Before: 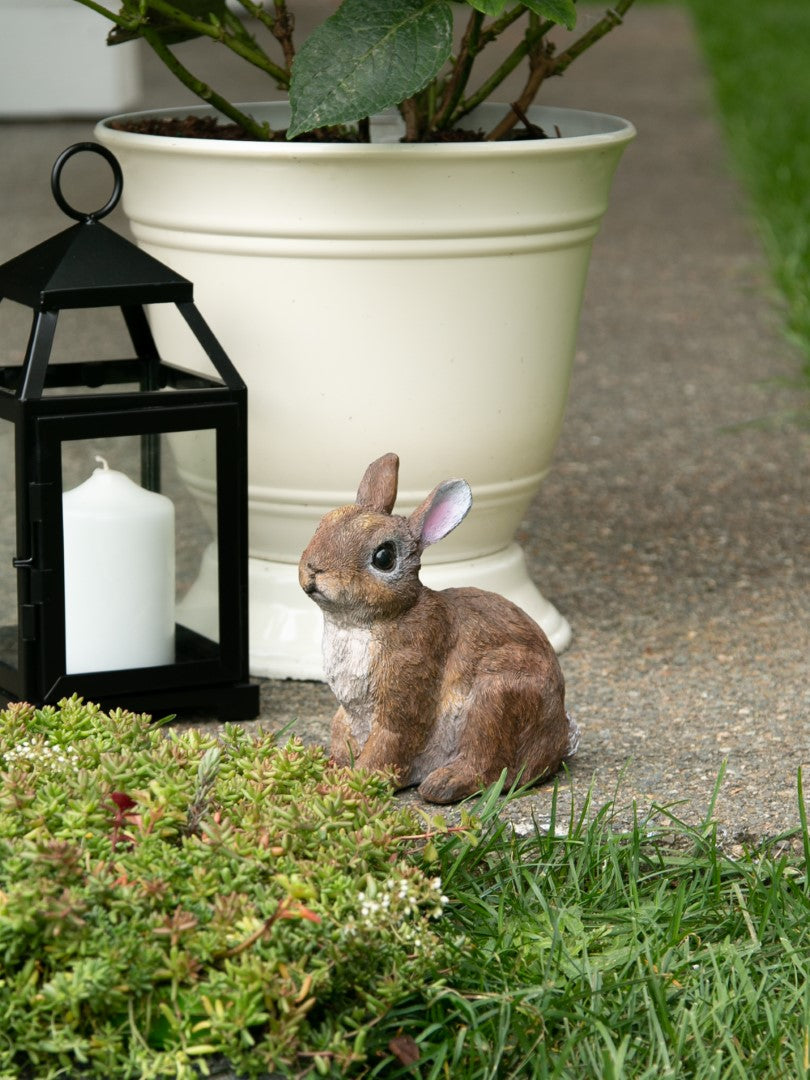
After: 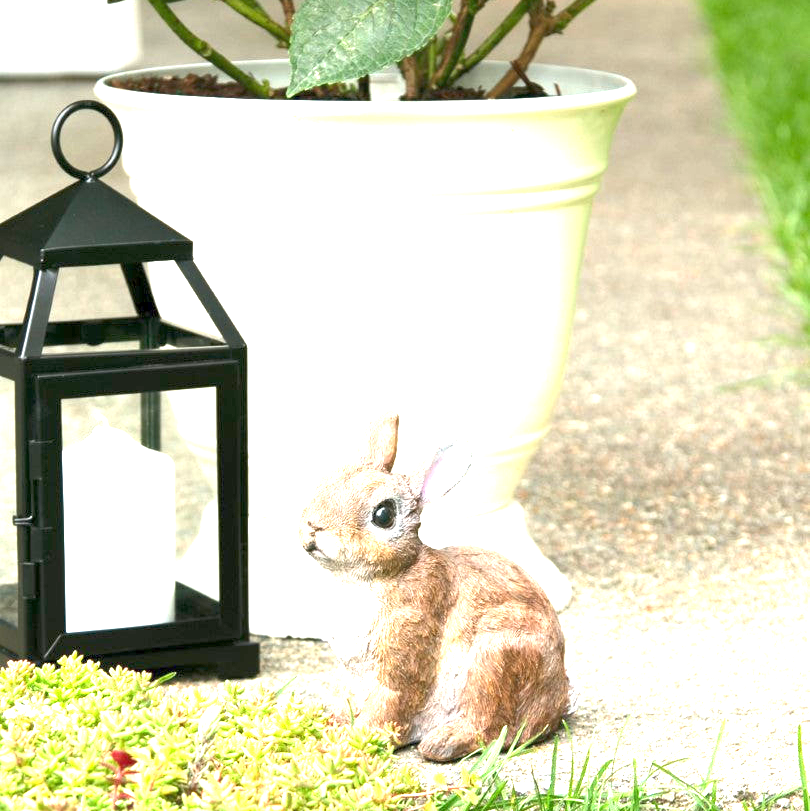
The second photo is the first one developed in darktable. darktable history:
shadows and highlights: shadows 43.1, highlights 7.74
crop: top 3.891%, bottom 20.93%
exposure: exposure 2.232 EV, compensate highlight preservation false
